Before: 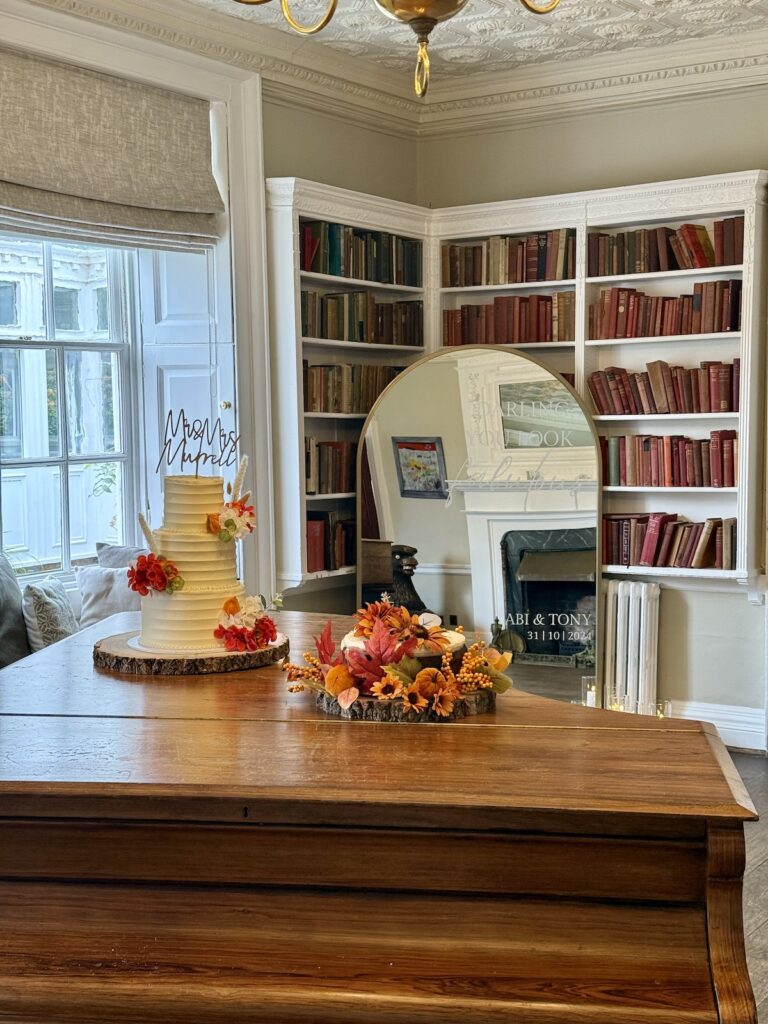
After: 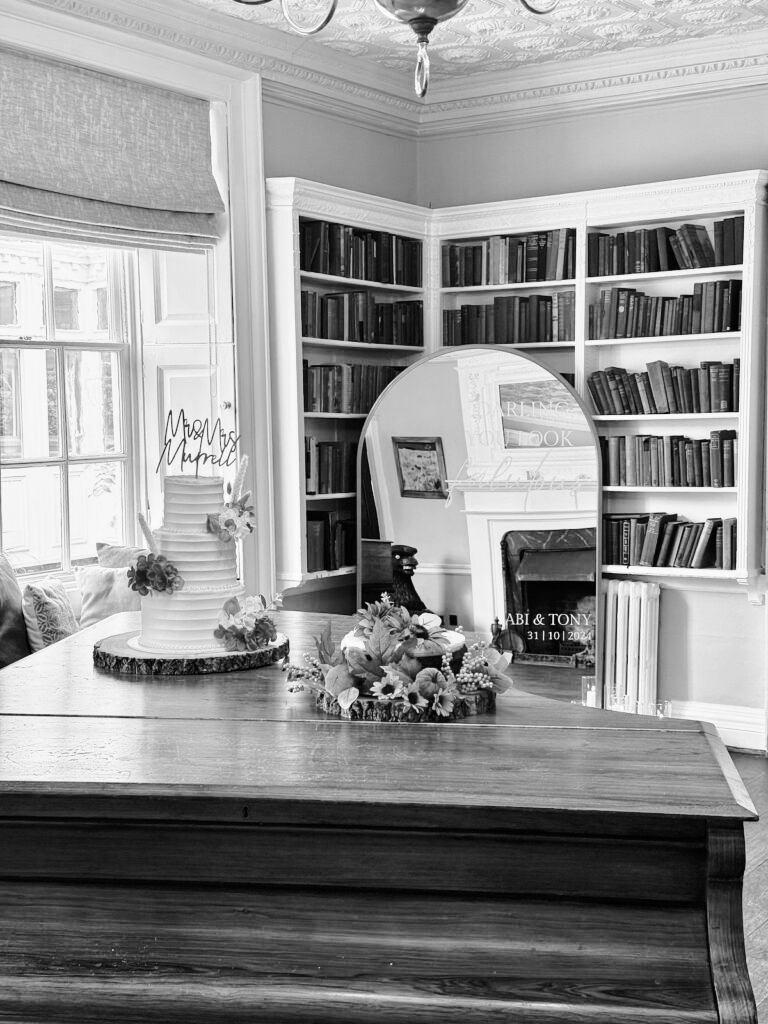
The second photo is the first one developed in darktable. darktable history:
monochrome: a 32, b 64, size 2.3
color zones: curves: ch0 [(0.068, 0.464) (0.25, 0.5) (0.48, 0.508) (0.75, 0.536) (0.886, 0.476) (0.967, 0.456)]; ch1 [(0.066, 0.456) (0.25, 0.5) (0.616, 0.508) (0.746, 0.56) (0.934, 0.444)]
levels: levels [0.016, 0.5, 0.996]
tone curve: curves: ch0 [(0, 0.019) (0.078, 0.058) (0.223, 0.217) (0.424, 0.553) (0.631, 0.764) (0.816, 0.932) (1, 1)]; ch1 [(0, 0) (0.262, 0.227) (0.417, 0.386) (0.469, 0.467) (0.502, 0.503) (0.544, 0.548) (0.57, 0.579) (0.608, 0.62) (0.65, 0.68) (0.994, 0.987)]; ch2 [(0, 0) (0.262, 0.188) (0.5, 0.504) (0.553, 0.592) (0.599, 0.653) (1, 1)], color space Lab, independent channels, preserve colors none
